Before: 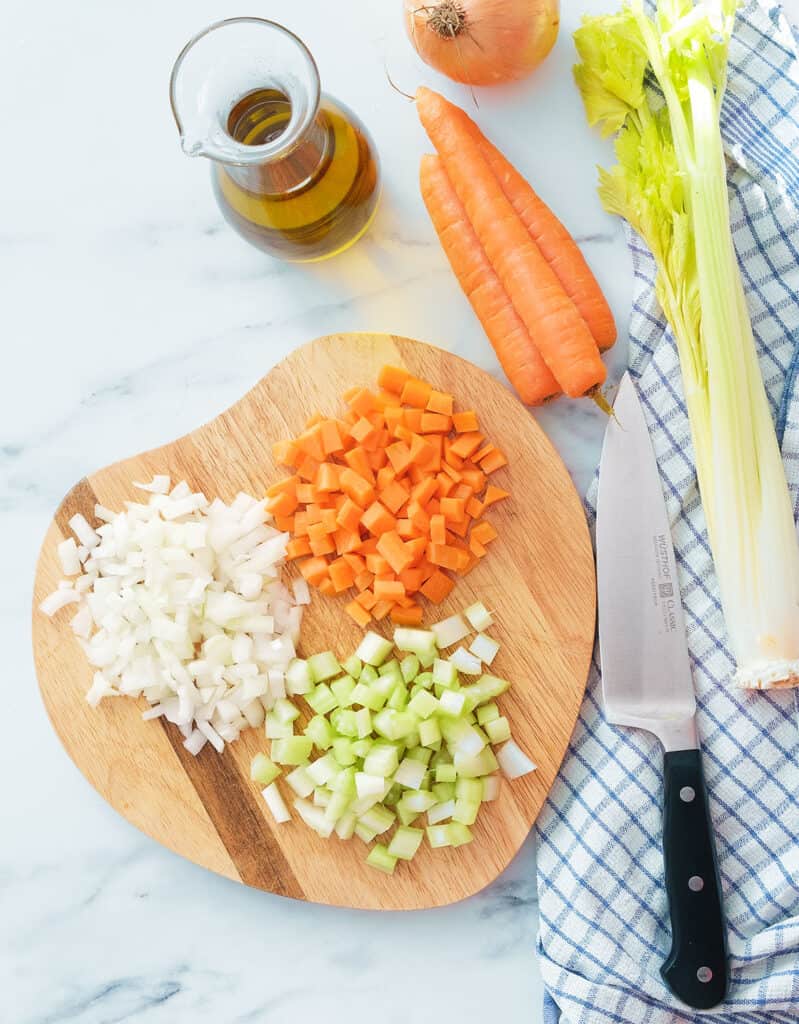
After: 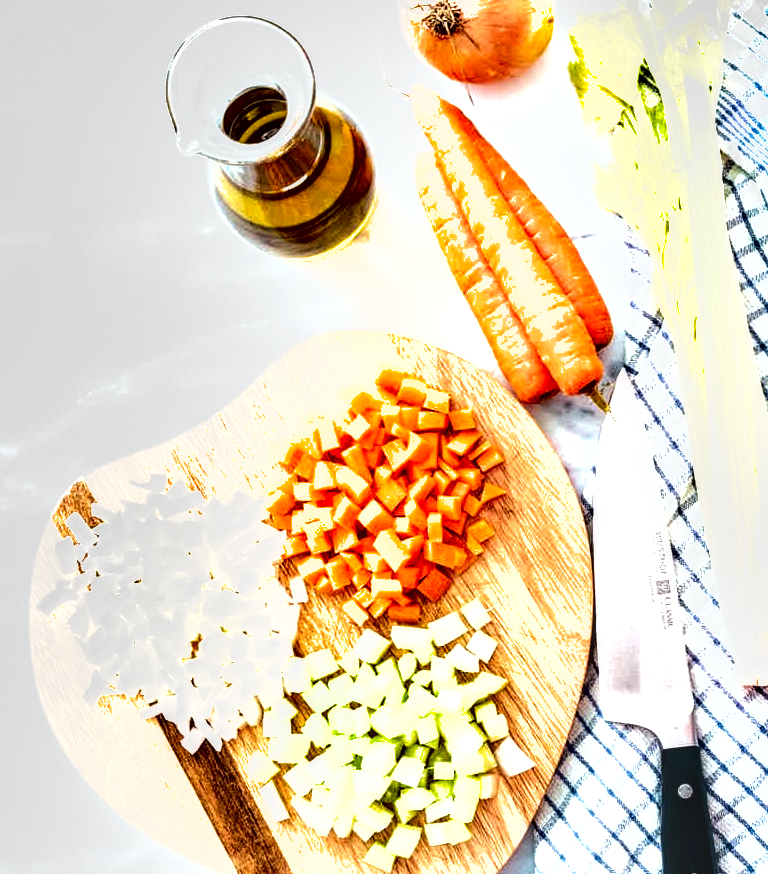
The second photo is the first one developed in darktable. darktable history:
crop and rotate: angle 0.2°, left 0.275%, right 3.127%, bottom 14.18%
exposure: black level correction 0, exposure 1.1 EV, compensate exposure bias true, compensate highlight preservation false
shadows and highlights: soften with gaussian
local contrast: detail 142%
color correction: saturation 0.85
